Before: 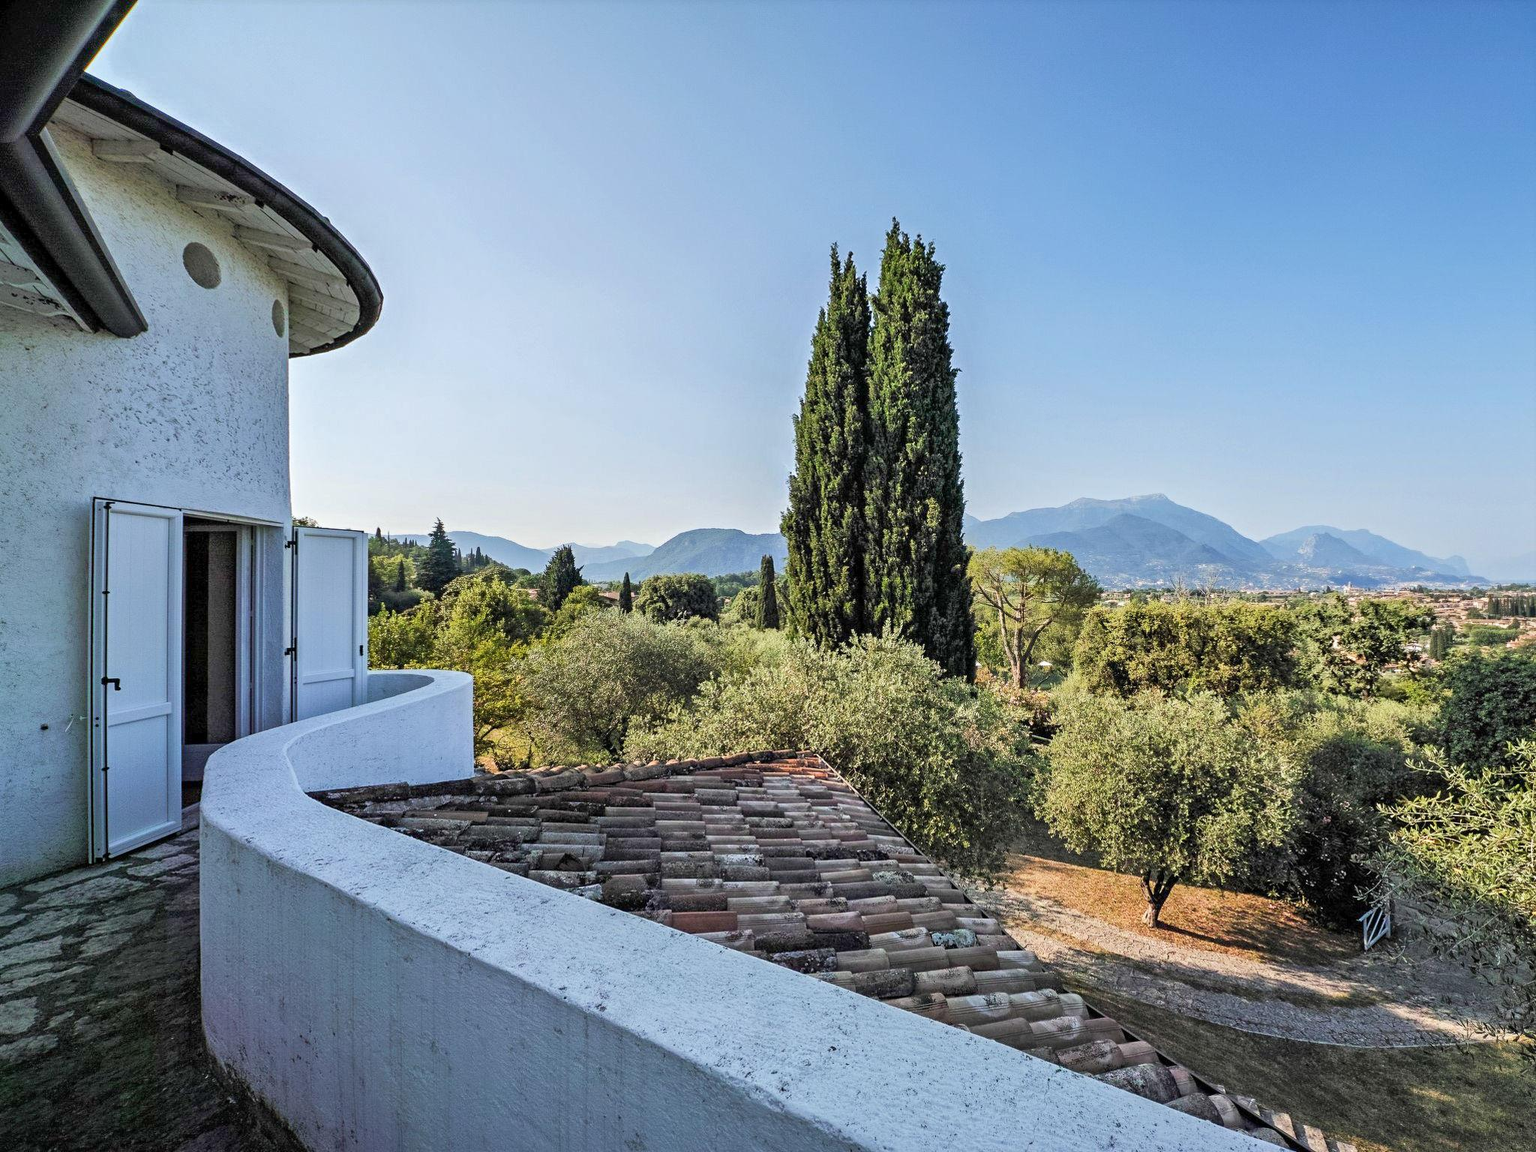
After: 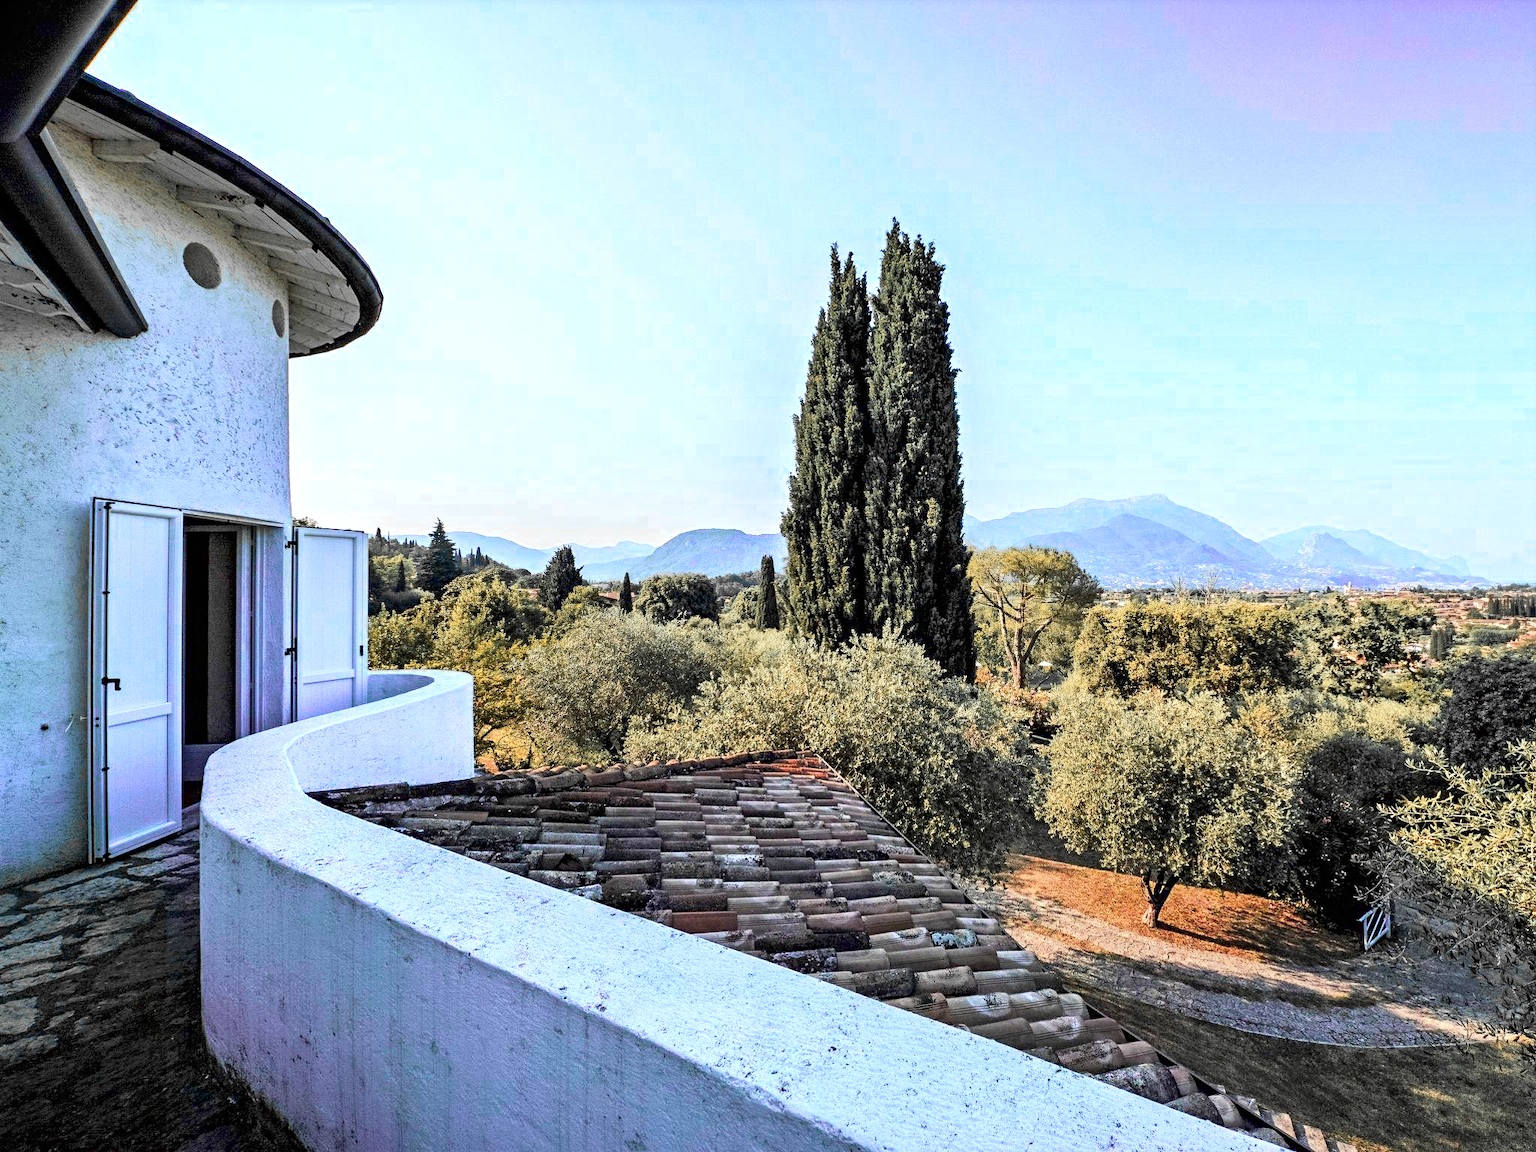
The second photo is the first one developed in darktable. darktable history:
exposure: exposure 0.211 EV, compensate exposure bias true, compensate highlight preservation false
color zones: curves: ch0 [(0, 0.363) (0.128, 0.373) (0.25, 0.5) (0.402, 0.407) (0.521, 0.525) (0.63, 0.559) (0.729, 0.662) (0.867, 0.471)]; ch1 [(0, 0.515) (0.136, 0.618) (0.25, 0.5) (0.378, 0) (0.516, 0) (0.622, 0.593) (0.737, 0.819) (0.87, 0.593)]; ch2 [(0, 0.529) (0.128, 0.471) (0.282, 0.451) (0.386, 0.662) (0.516, 0.525) (0.633, 0.554) (0.75, 0.62) (0.875, 0.441)]
tone curve: curves: ch0 [(0, 0) (0.118, 0.034) (0.182, 0.124) (0.265, 0.214) (0.504, 0.508) (0.783, 0.825) (1, 1)], color space Lab, independent channels, preserve colors none
